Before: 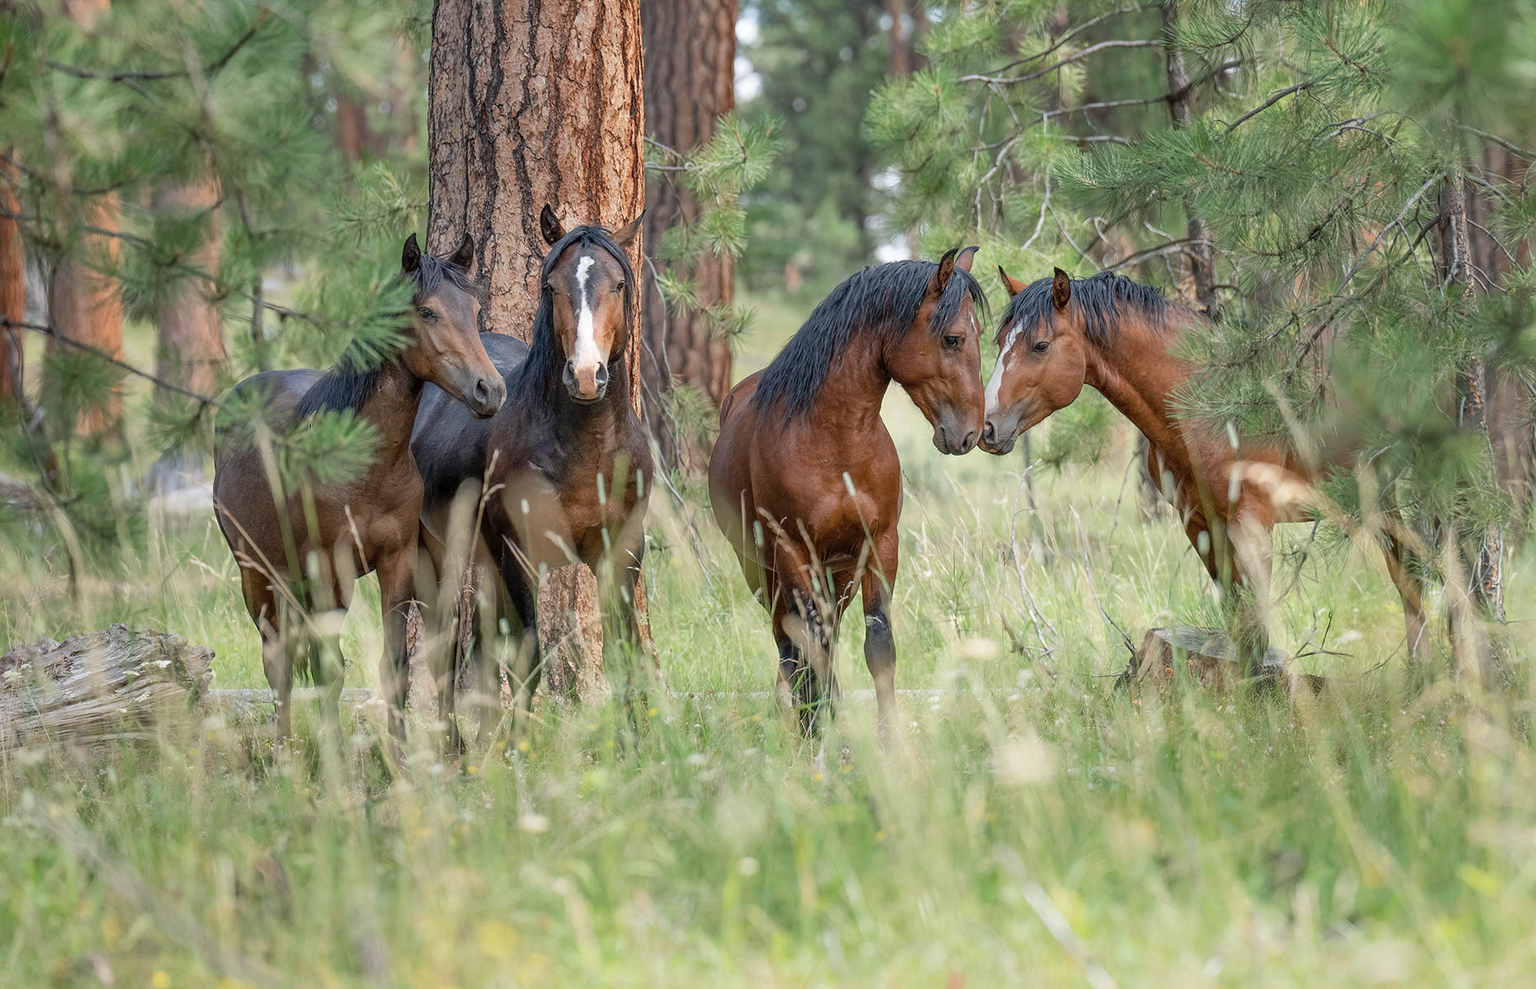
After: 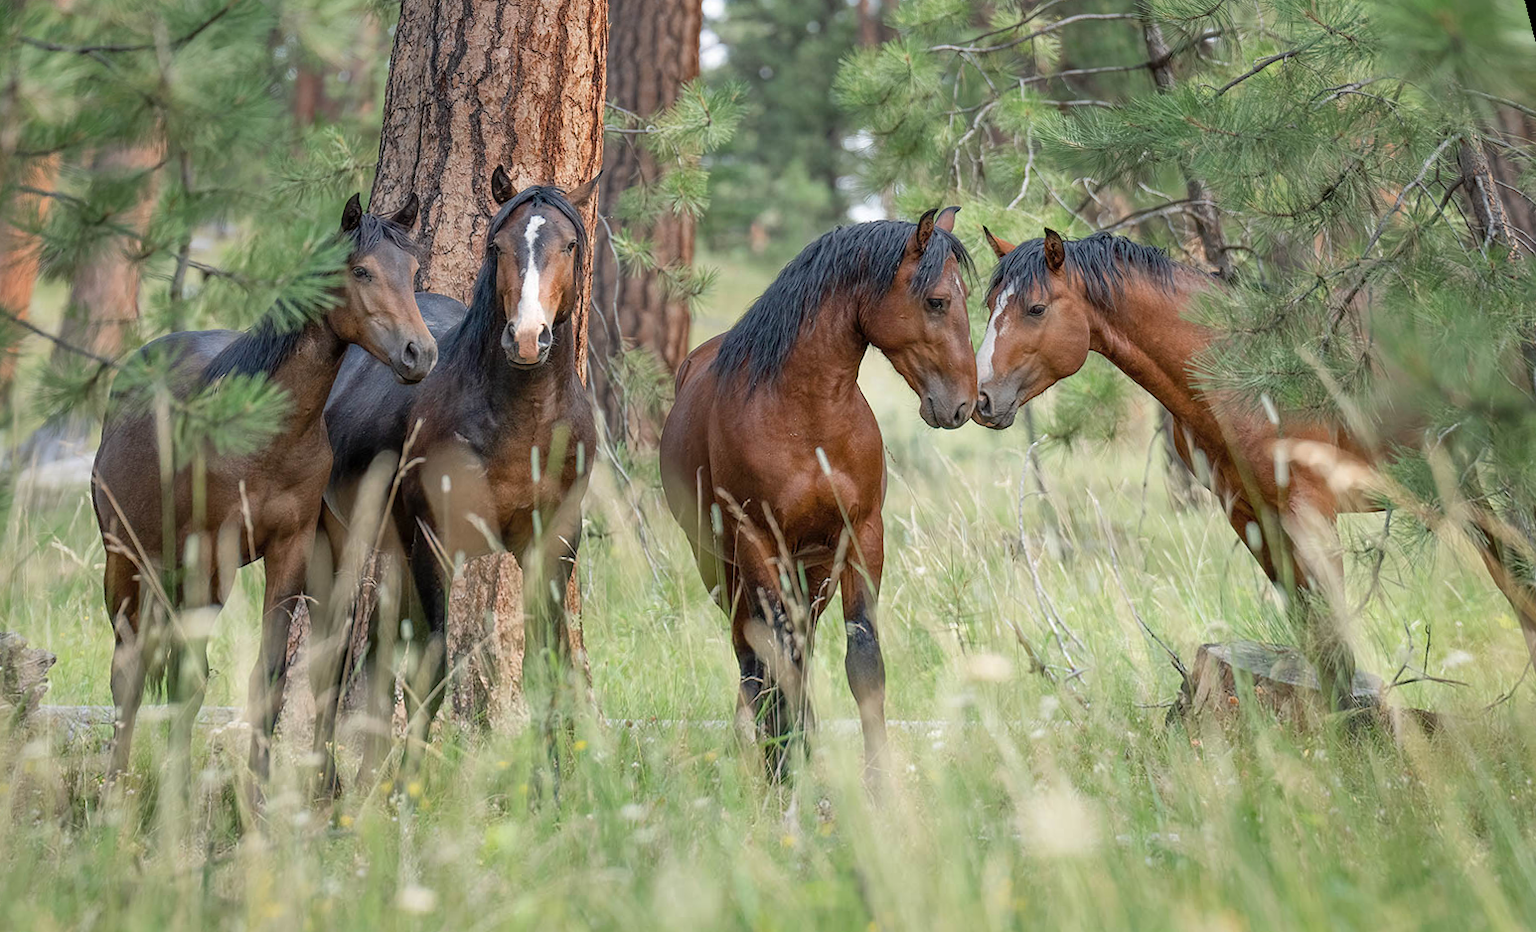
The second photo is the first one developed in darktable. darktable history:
rotate and perspective: rotation 0.72°, lens shift (vertical) -0.352, lens shift (horizontal) -0.051, crop left 0.152, crop right 0.859, crop top 0.019, crop bottom 0.964
crop: bottom 19.644%
